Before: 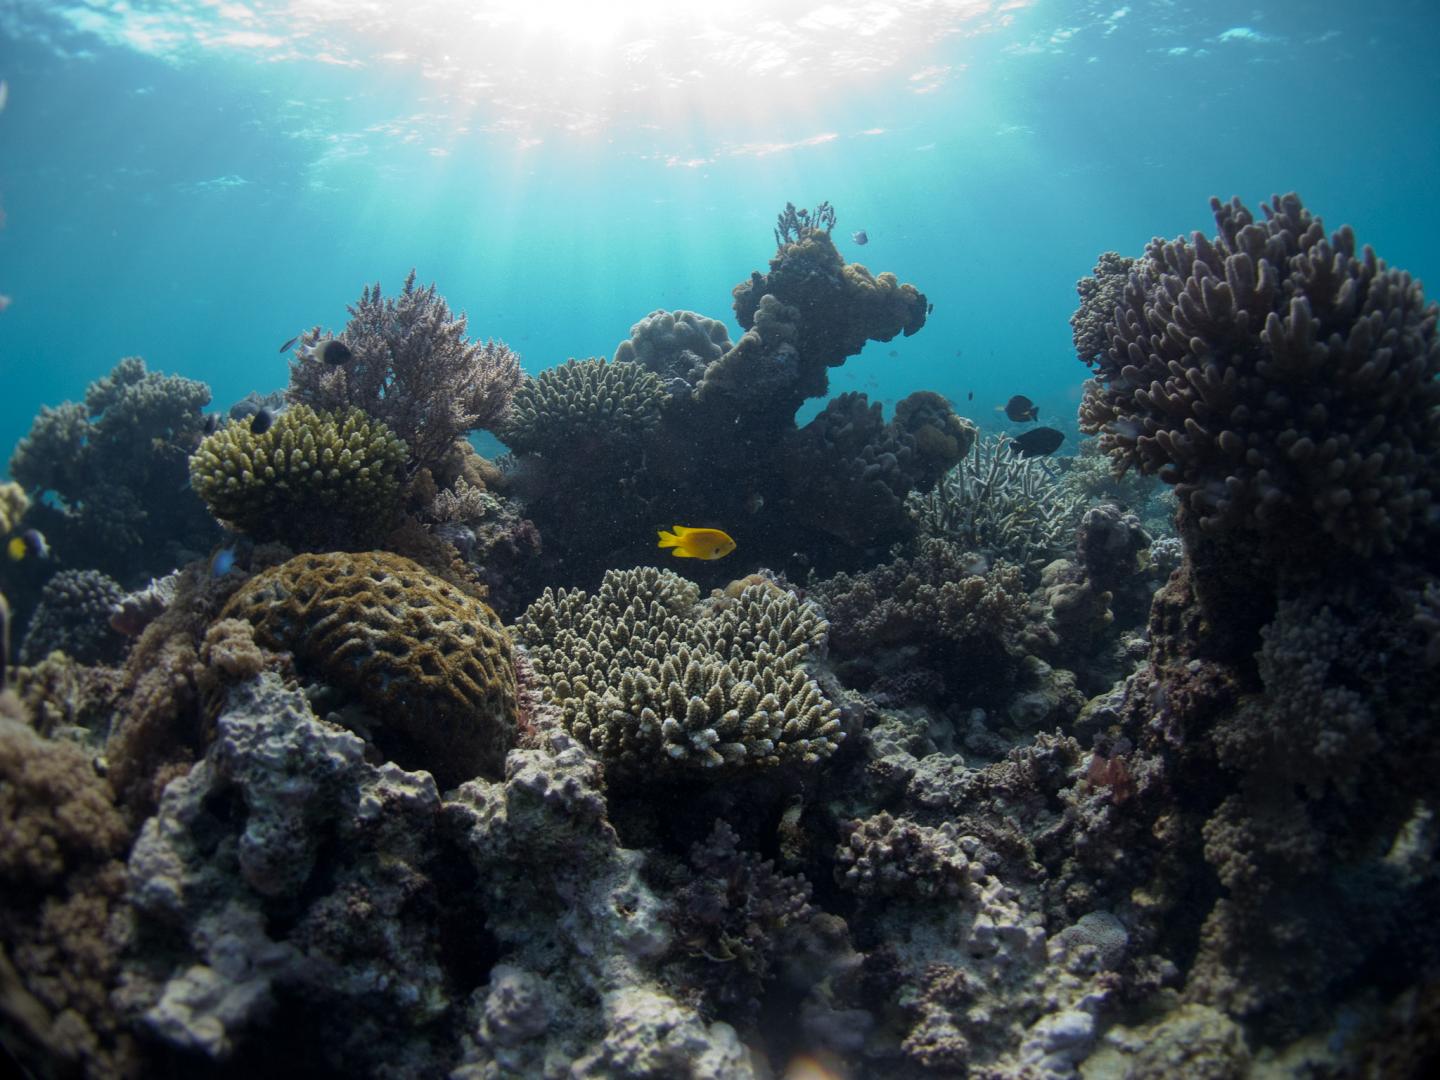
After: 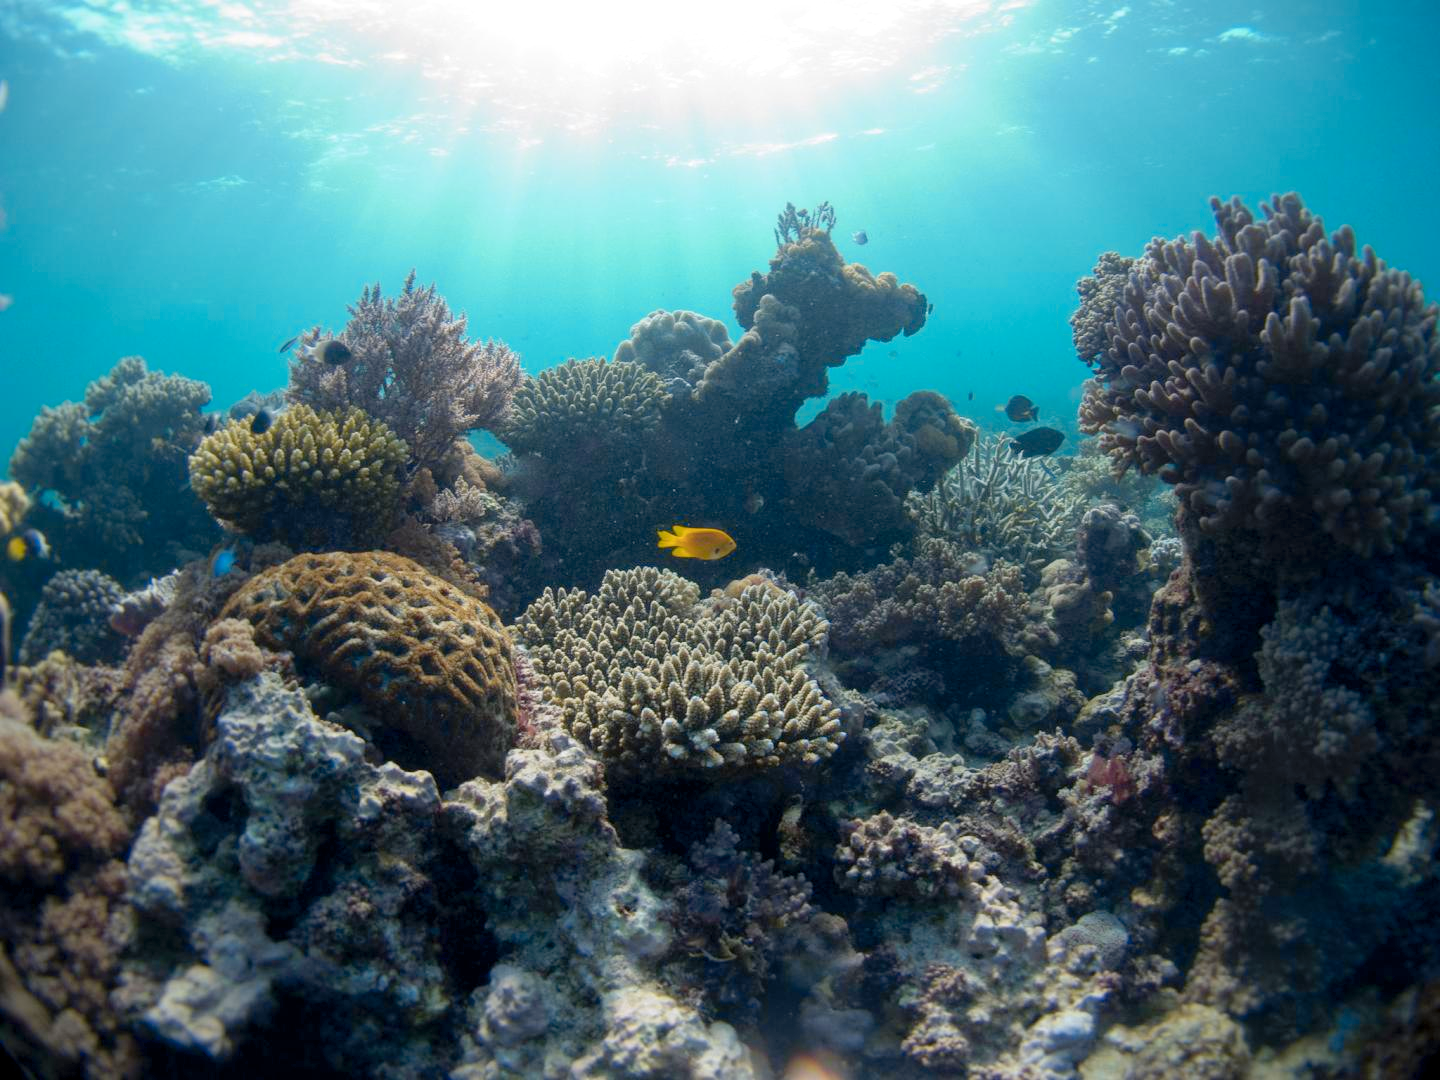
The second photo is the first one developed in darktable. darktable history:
levels: levels [0, 0.445, 1]
exposure: black level correction 0.001, exposure 0.14 EV, compensate highlight preservation false
color balance rgb: shadows lift › chroma 1.044%, shadows lift › hue 242.36°, perceptual saturation grading › global saturation -0.035%, hue shift -11.03°
